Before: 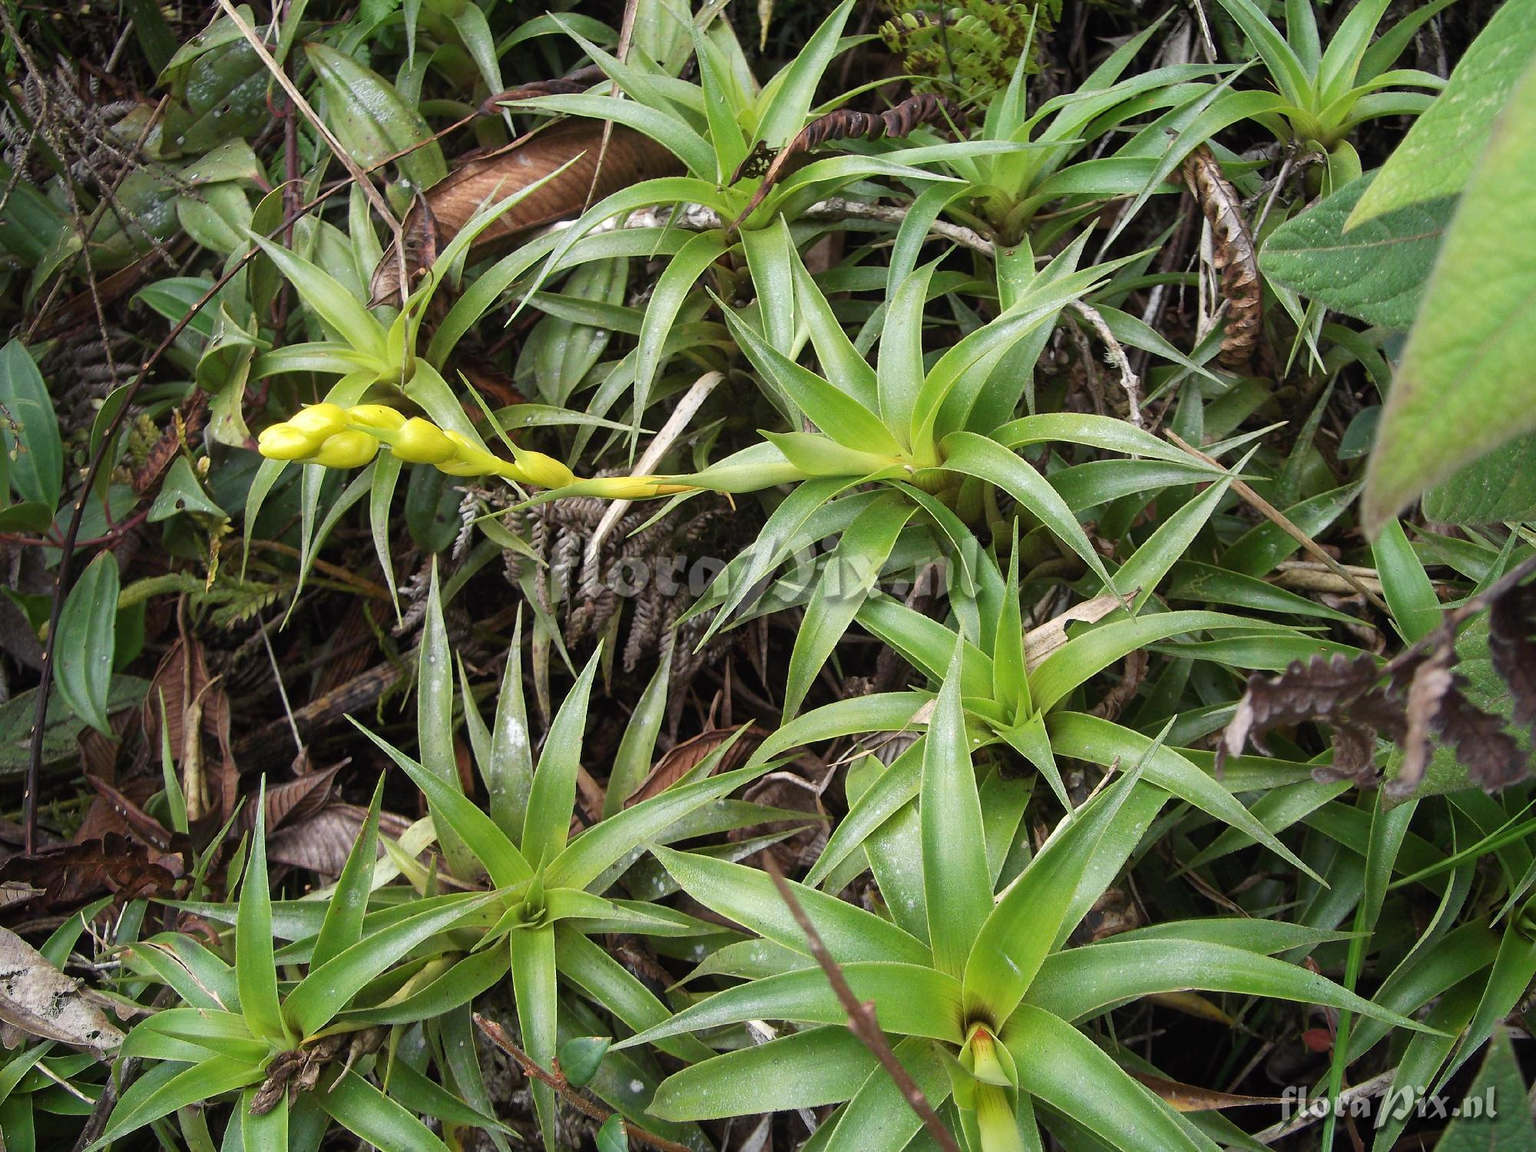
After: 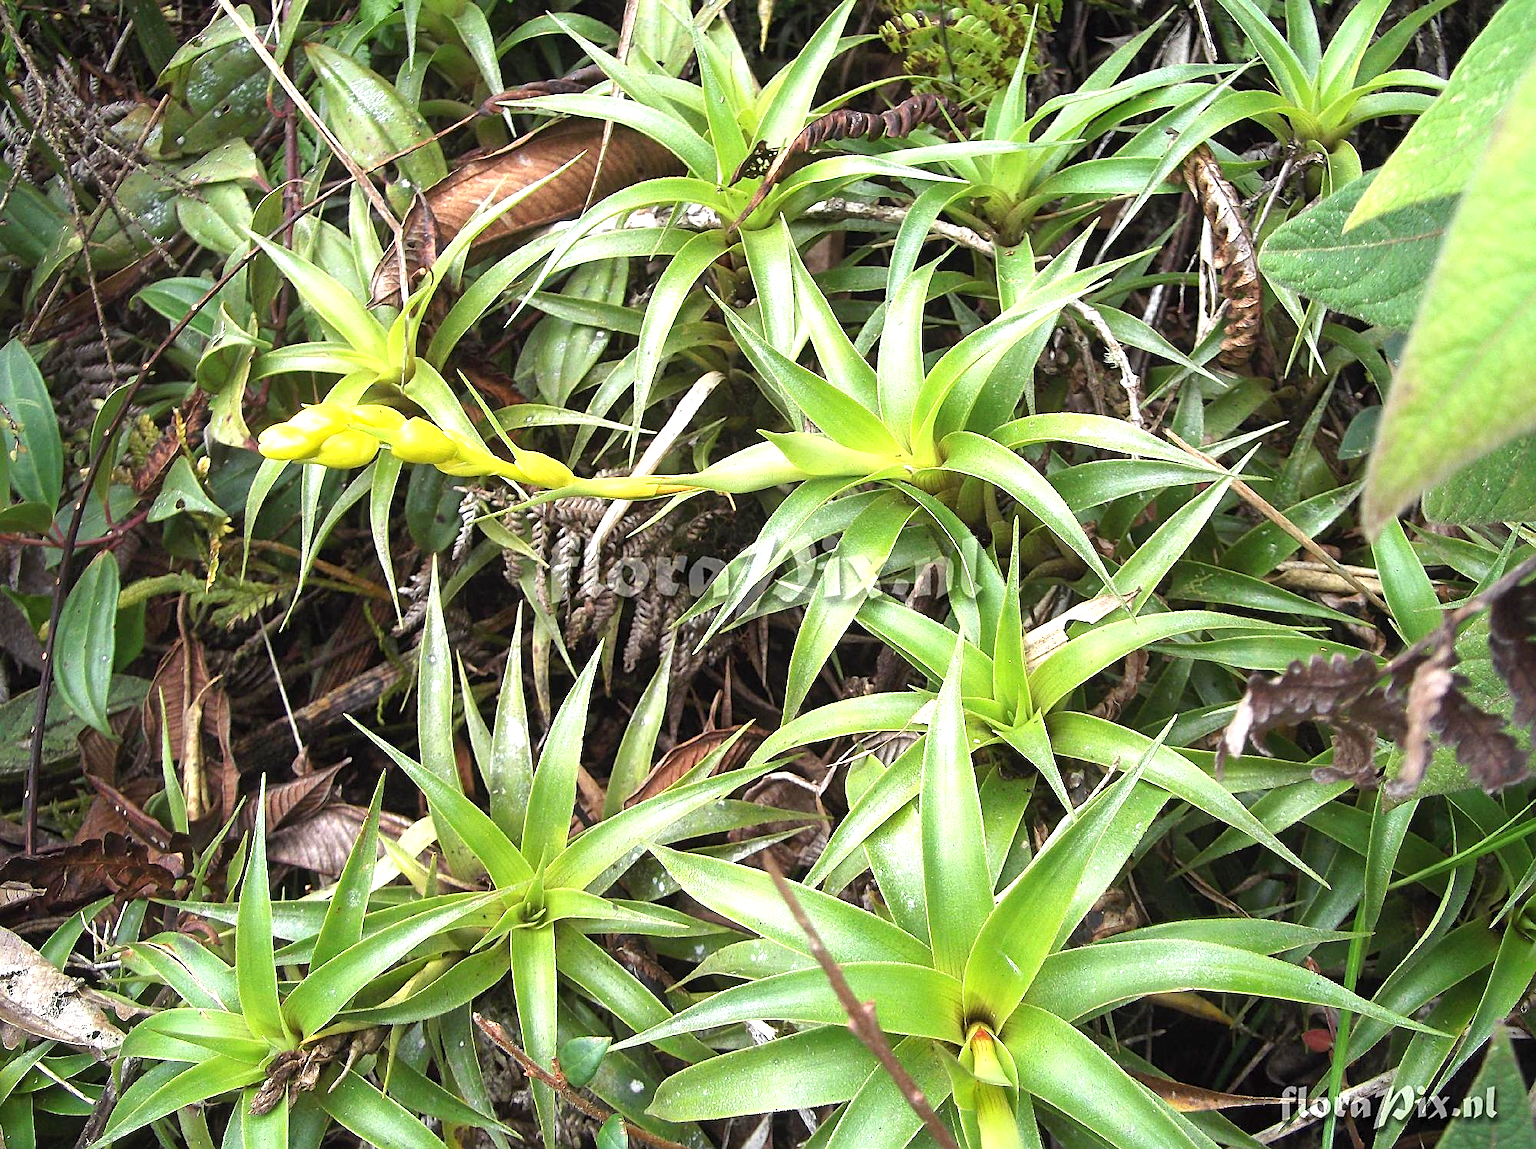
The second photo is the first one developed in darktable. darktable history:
sharpen: on, module defaults
exposure: exposure 1 EV, compensate highlight preservation false
crop: top 0.041%, bottom 0.137%
